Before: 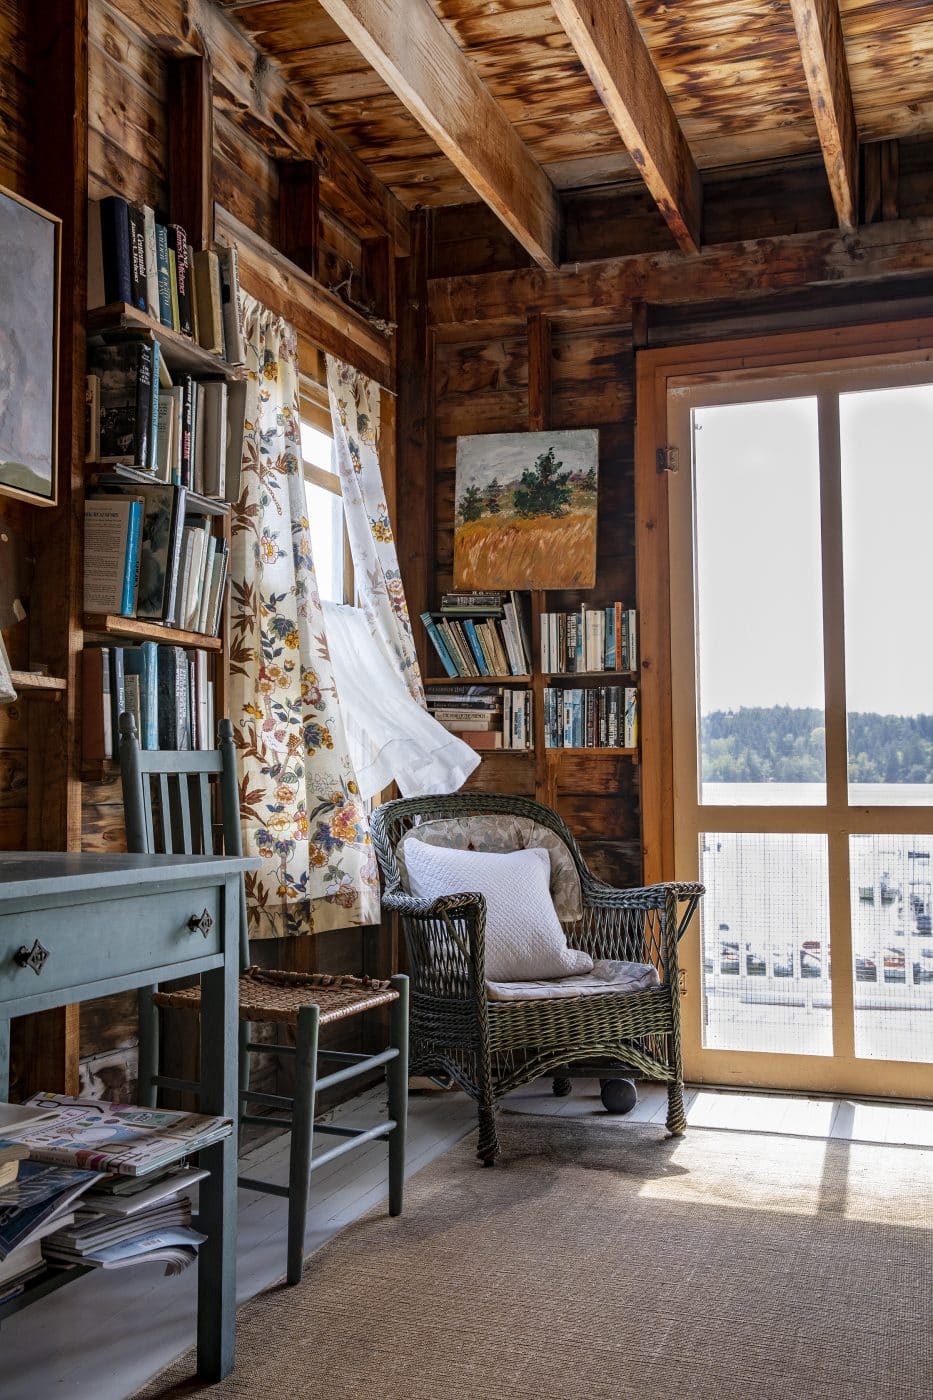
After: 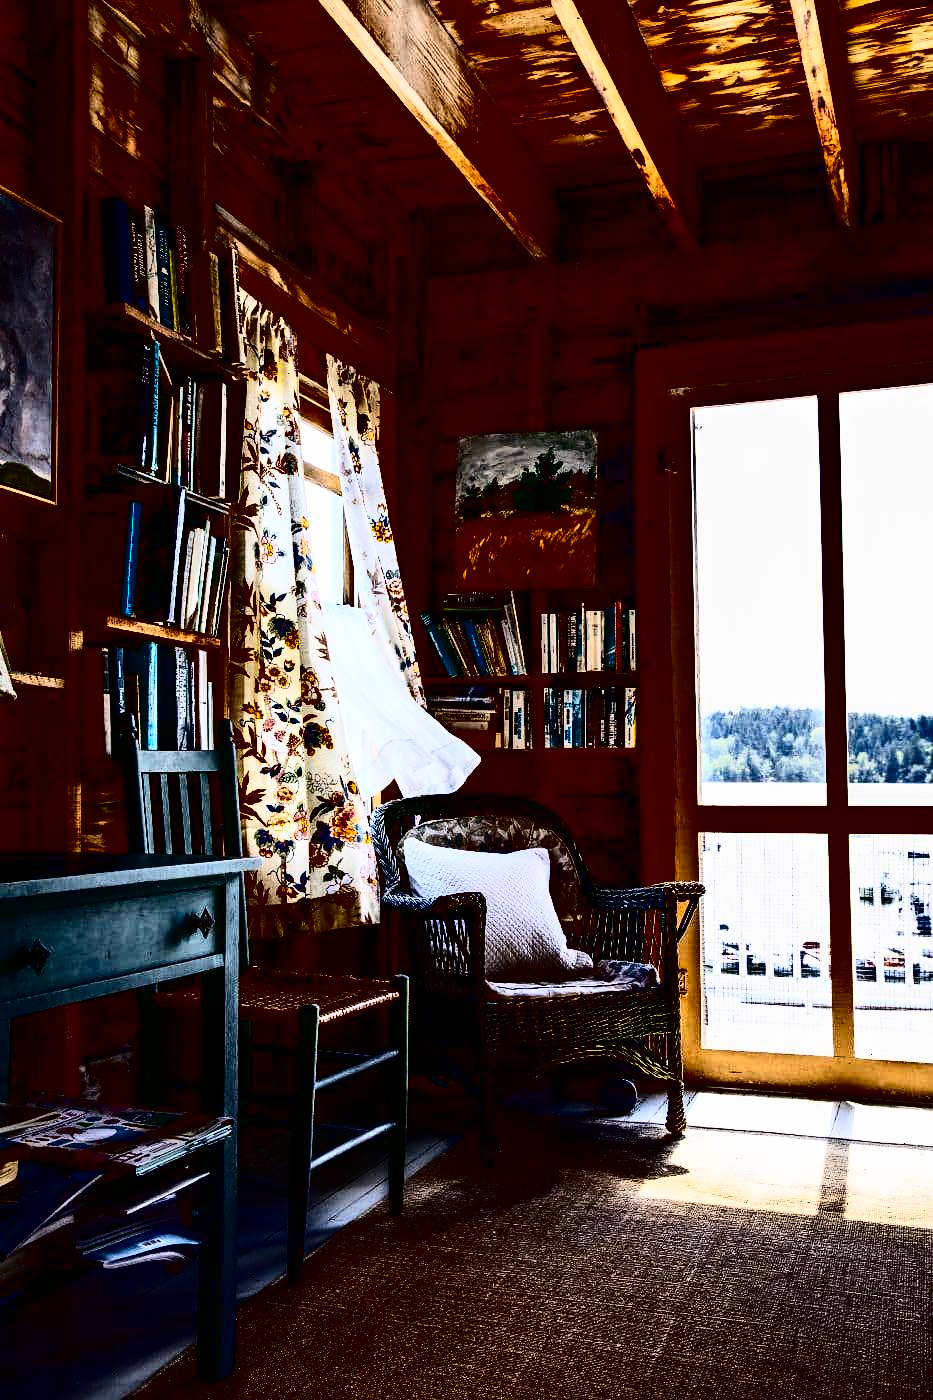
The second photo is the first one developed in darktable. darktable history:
contrast brightness saturation: contrast 0.77, brightness -1, saturation 1
base curve: curves: ch0 [(0, 0) (0.257, 0.25) (0.482, 0.586) (0.757, 0.871) (1, 1)]
